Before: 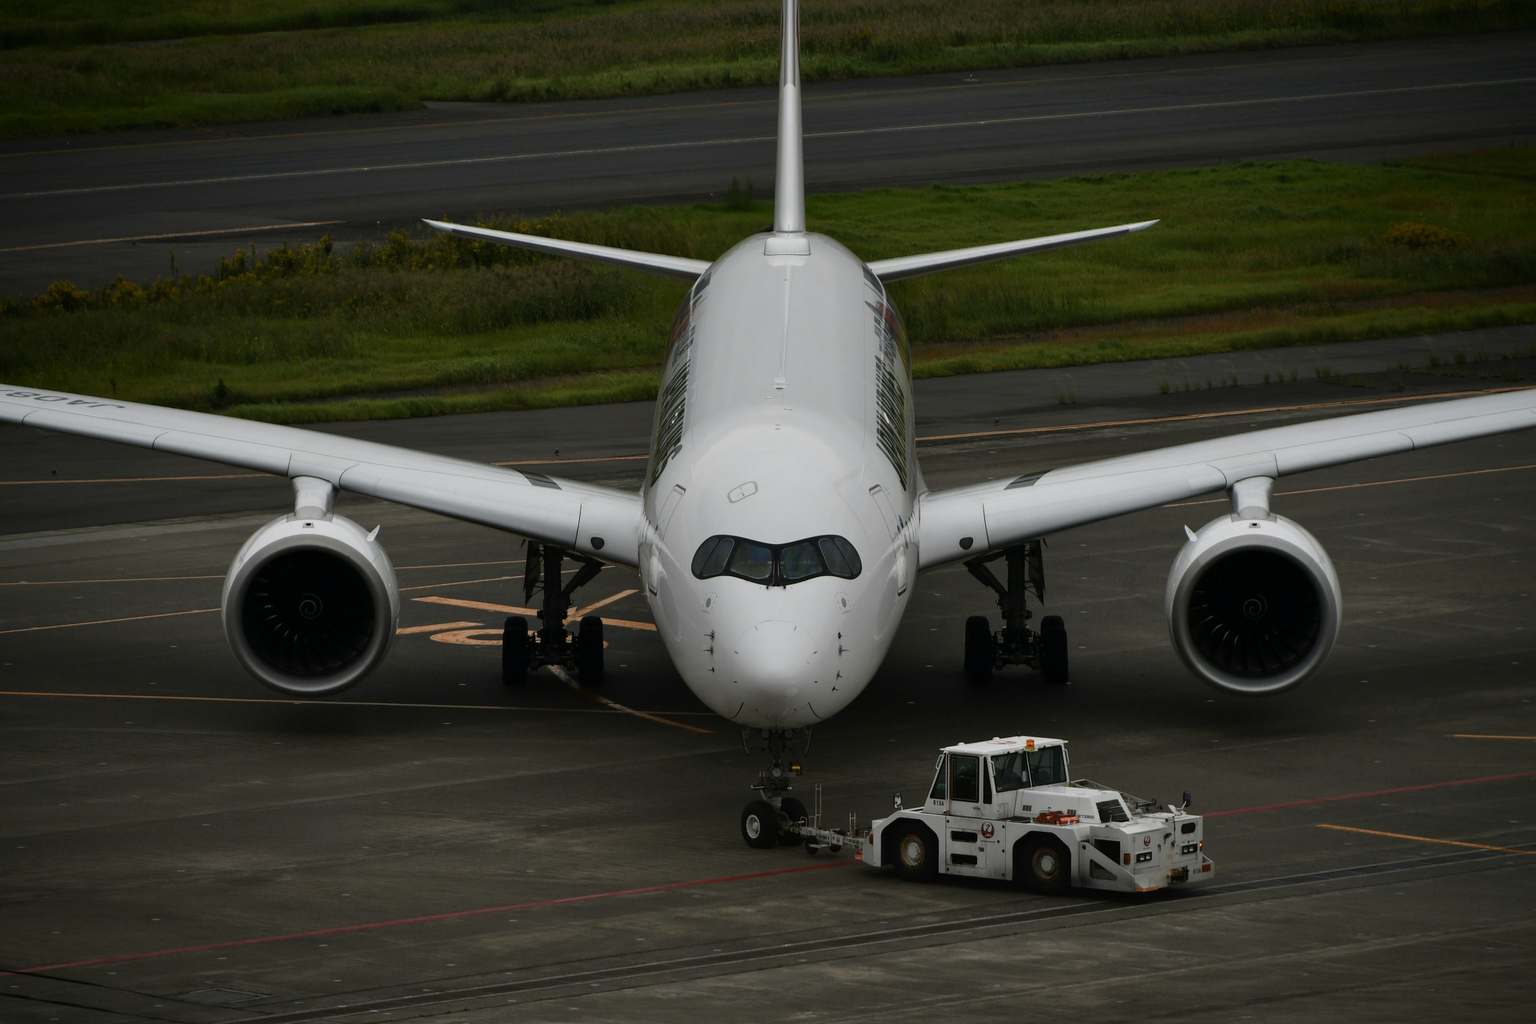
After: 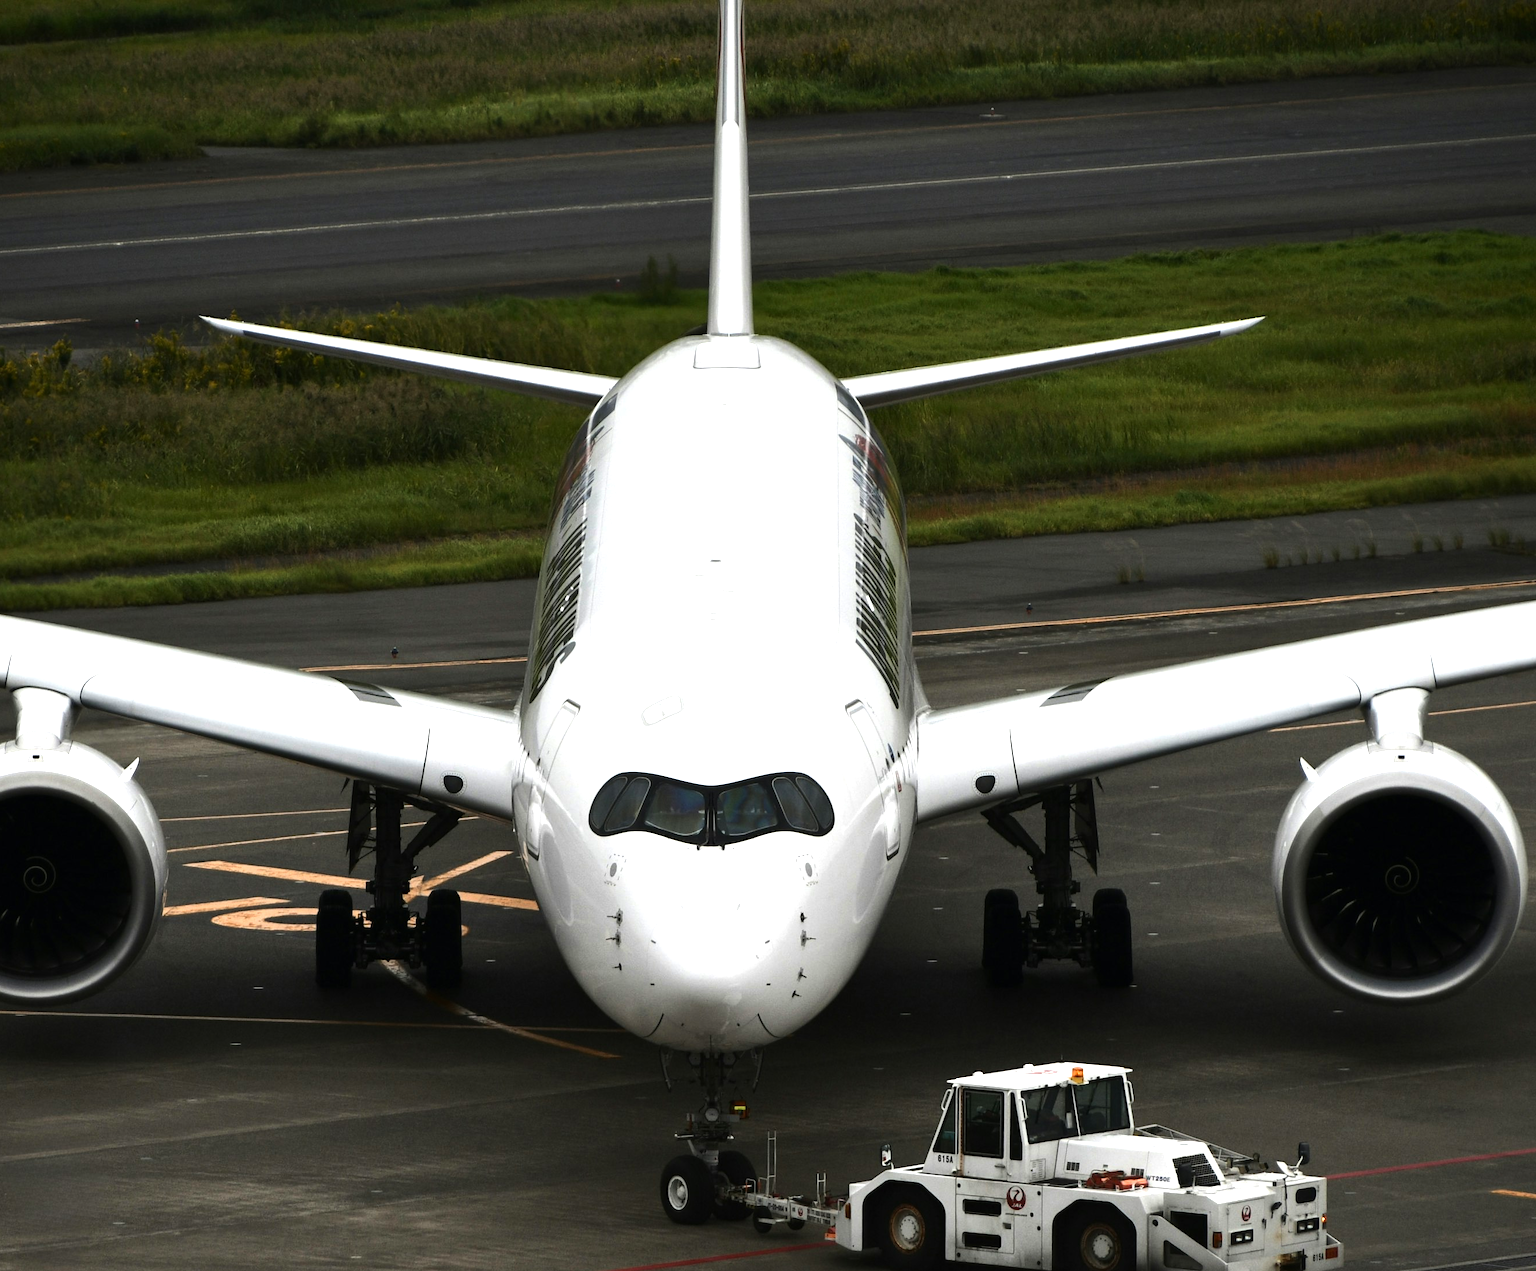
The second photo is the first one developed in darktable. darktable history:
tone equalizer: -8 EV -0.75 EV, -7 EV -0.7 EV, -6 EV -0.6 EV, -5 EV -0.4 EV, -3 EV 0.4 EV, -2 EV 0.6 EV, -1 EV 0.7 EV, +0 EV 0.75 EV, edges refinement/feathering 500, mask exposure compensation -1.57 EV, preserve details no
exposure: black level correction 0, exposure 0.9 EV, compensate highlight preservation false
crop: left 18.479%, right 12.2%, bottom 13.971%
